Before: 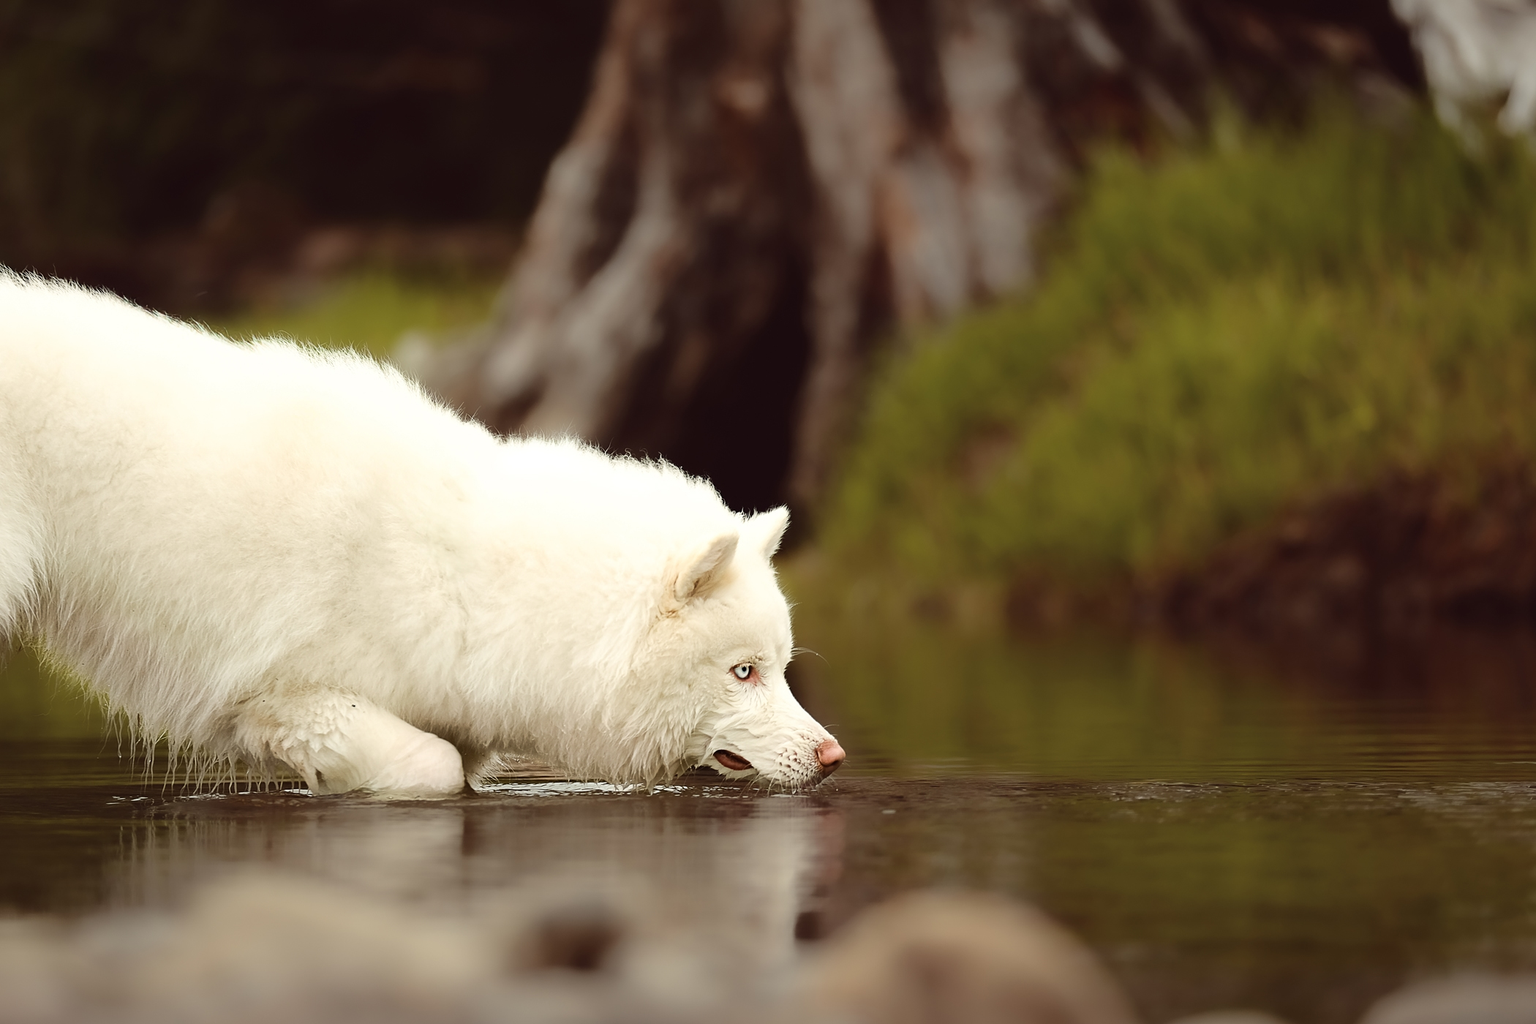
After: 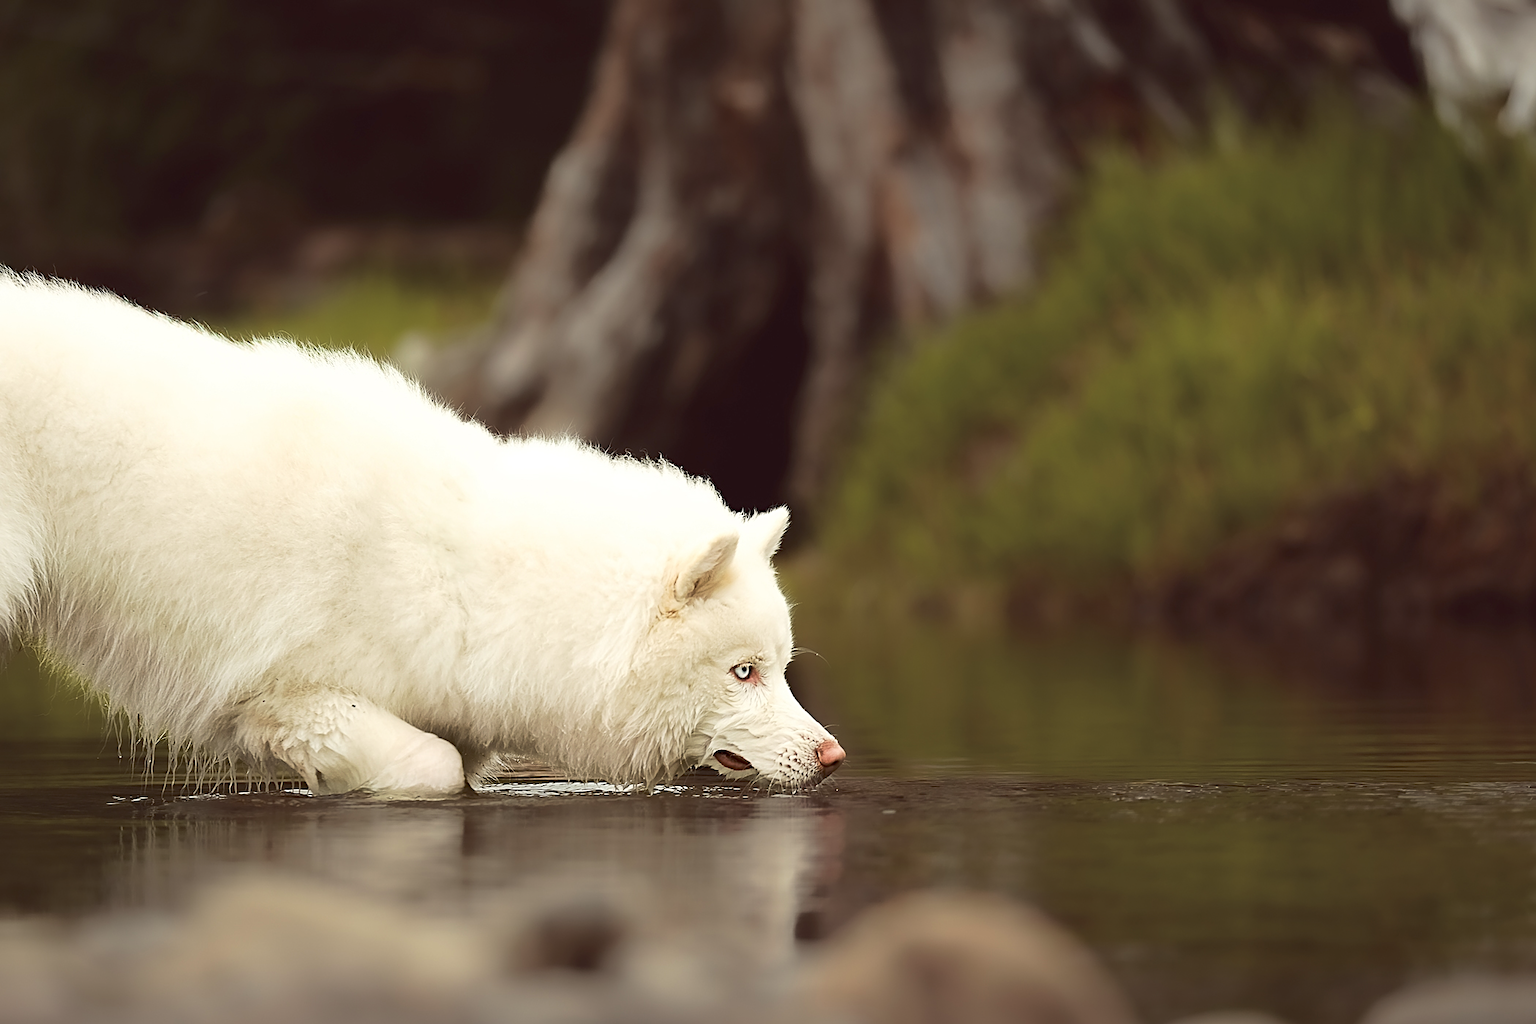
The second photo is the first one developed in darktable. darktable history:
tone curve: curves: ch0 [(0, 0) (0.003, 0.013) (0.011, 0.02) (0.025, 0.037) (0.044, 0.068) (0.069, 0.108) (0.1, 0.138) (0.136, 0.168) (0.177, 0.203) (0.224, 0.241) (0.277, 0.281) (0.335, 0.328) (0.399, 0.382) (0.468, 0.448) (0.543, 0.519) (0.623, 0.603) (0.709, 0.705) (0.801, 0.808) (0.898, 0.903) (1, 1)], preserve colors none
sharpen: radius 2.529, amount 0.323
